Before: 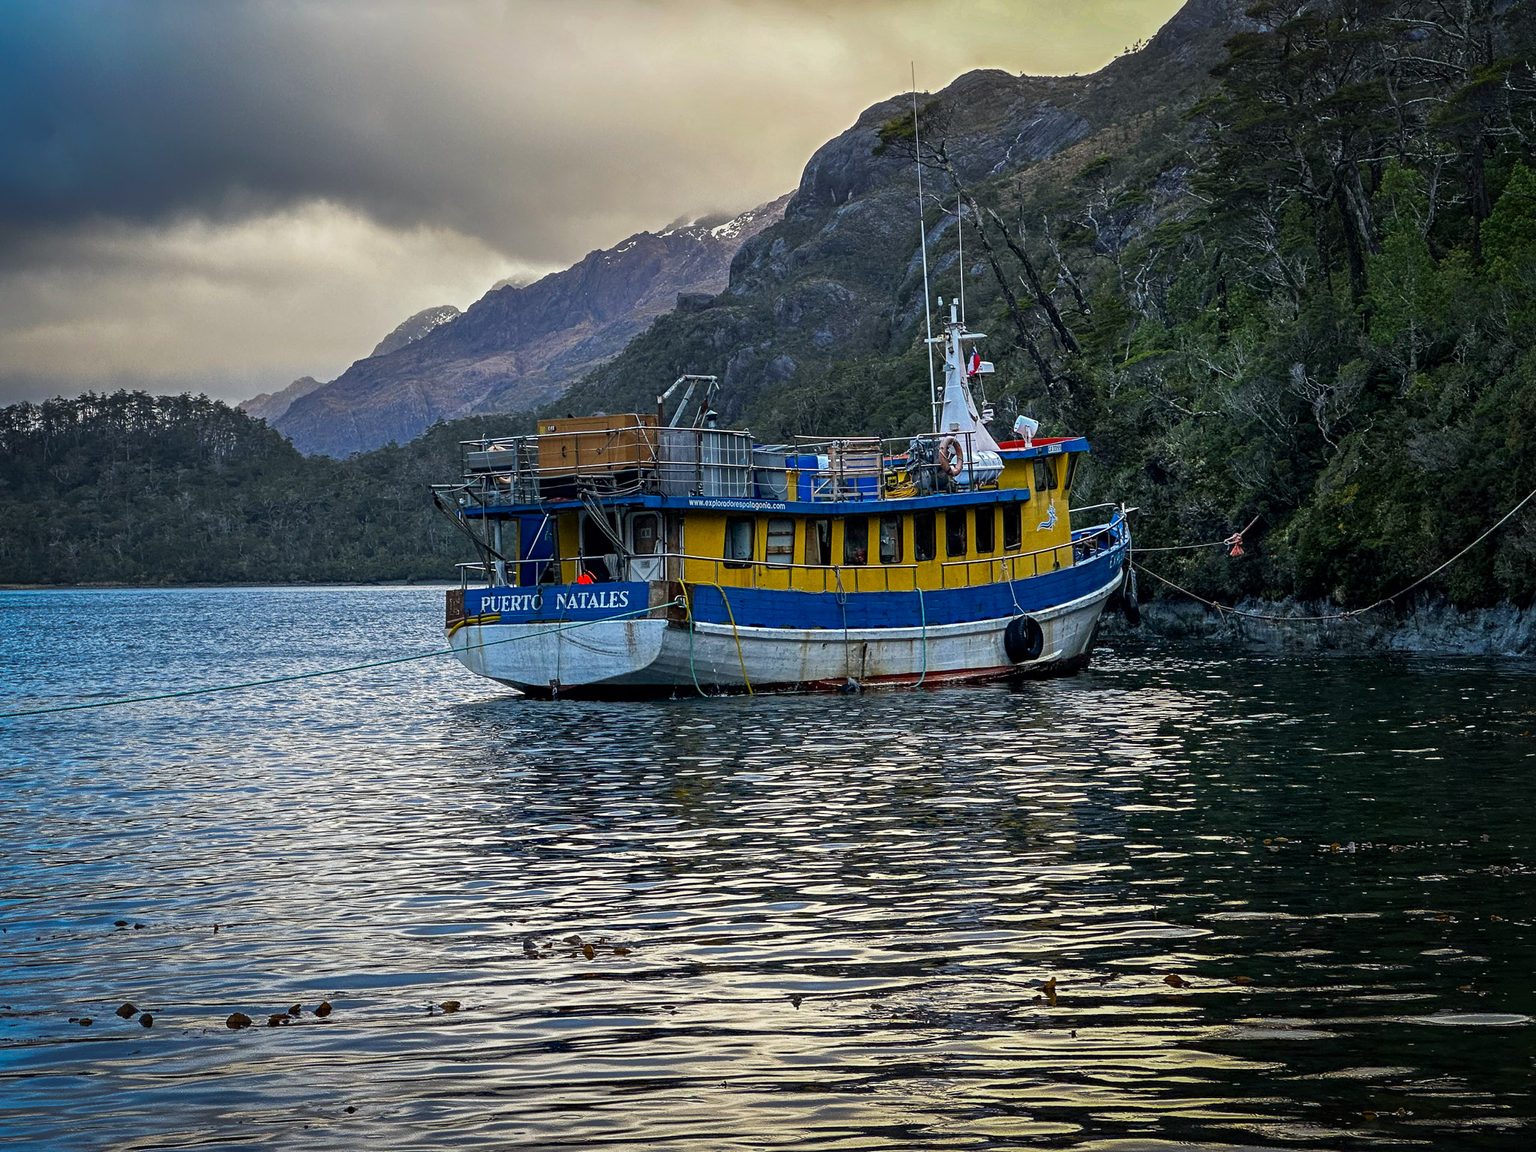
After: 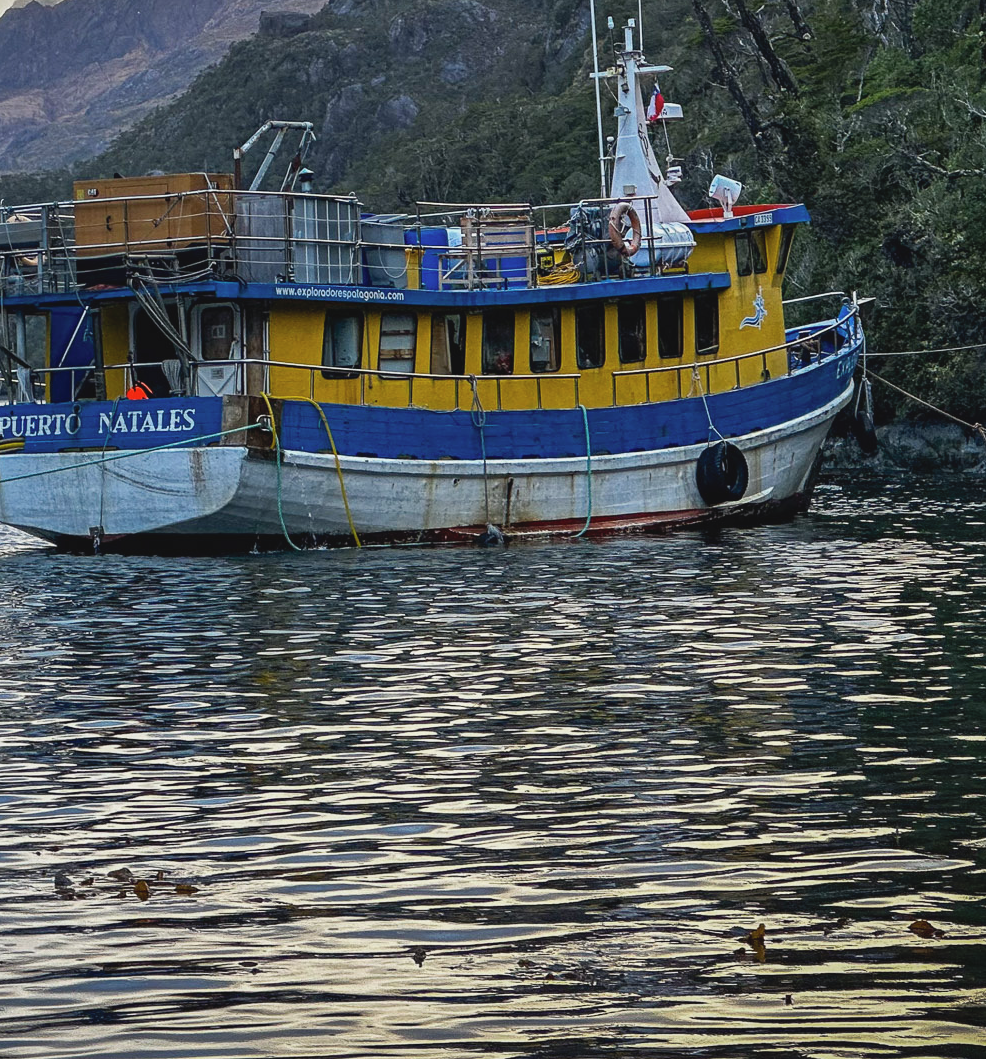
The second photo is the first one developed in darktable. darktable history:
contrast brightness saturation: contrast -0.102, saturation -0.084
crop: left 31.411%, top 24.678%, right 20.404%, bottom 6.362%
